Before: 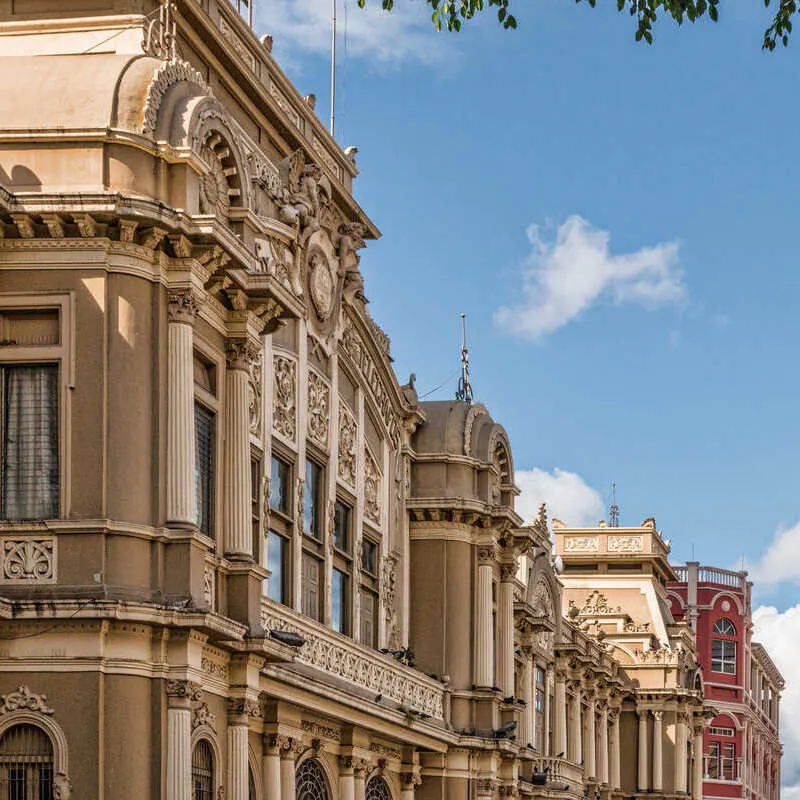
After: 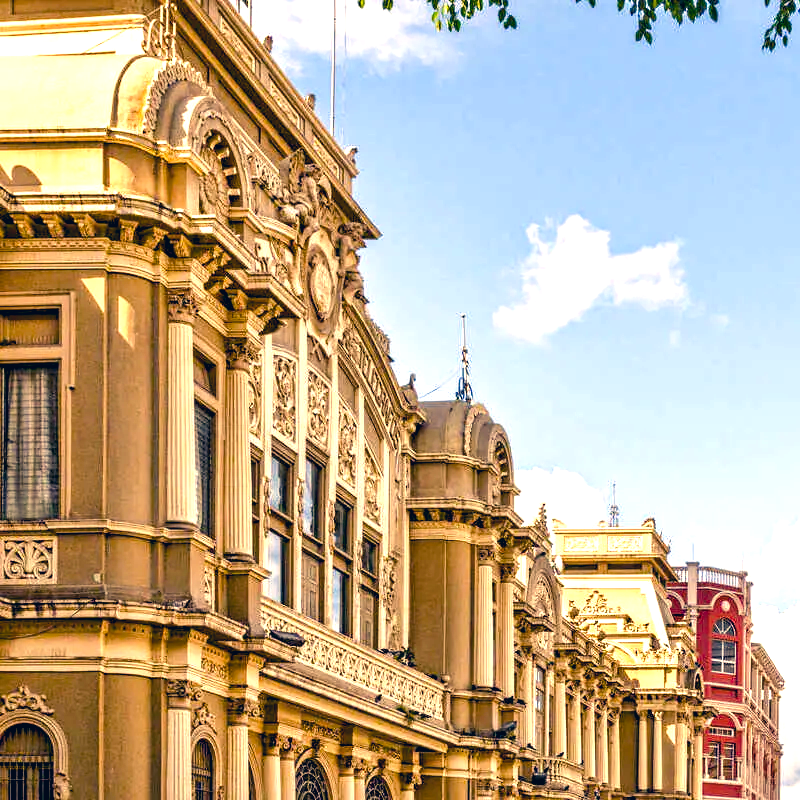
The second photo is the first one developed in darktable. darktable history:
color balance rgb: shadows lift › luminance -21.66%, shadows lift › chroma 6.57%, shadows lift › hue 270°, power › chroma 0.68%, power › hue 60°, highlights gain › luminance 6.08%, highlights gain › chroma 1.33%, highlights gain › hue 90°, global offset › luminance -0.87%, perceptual saturation grading › global saturation 26.86%, perceptual saturation grading › highlights -28.39%, perceptual saturation grading › mid-tones 15.22%, perceptual saturation grading › shadows 33.98%, perceptual brilliance grading › highlights 10%, perceptual brilliance grading › mid-tones 5%
color correction: highlights a* 10.32, highlights b* 14.66, shadows a* -9.59, shadows b* -15.02
exposure: exposure 0.781 EV, compensate highlight preservation false
